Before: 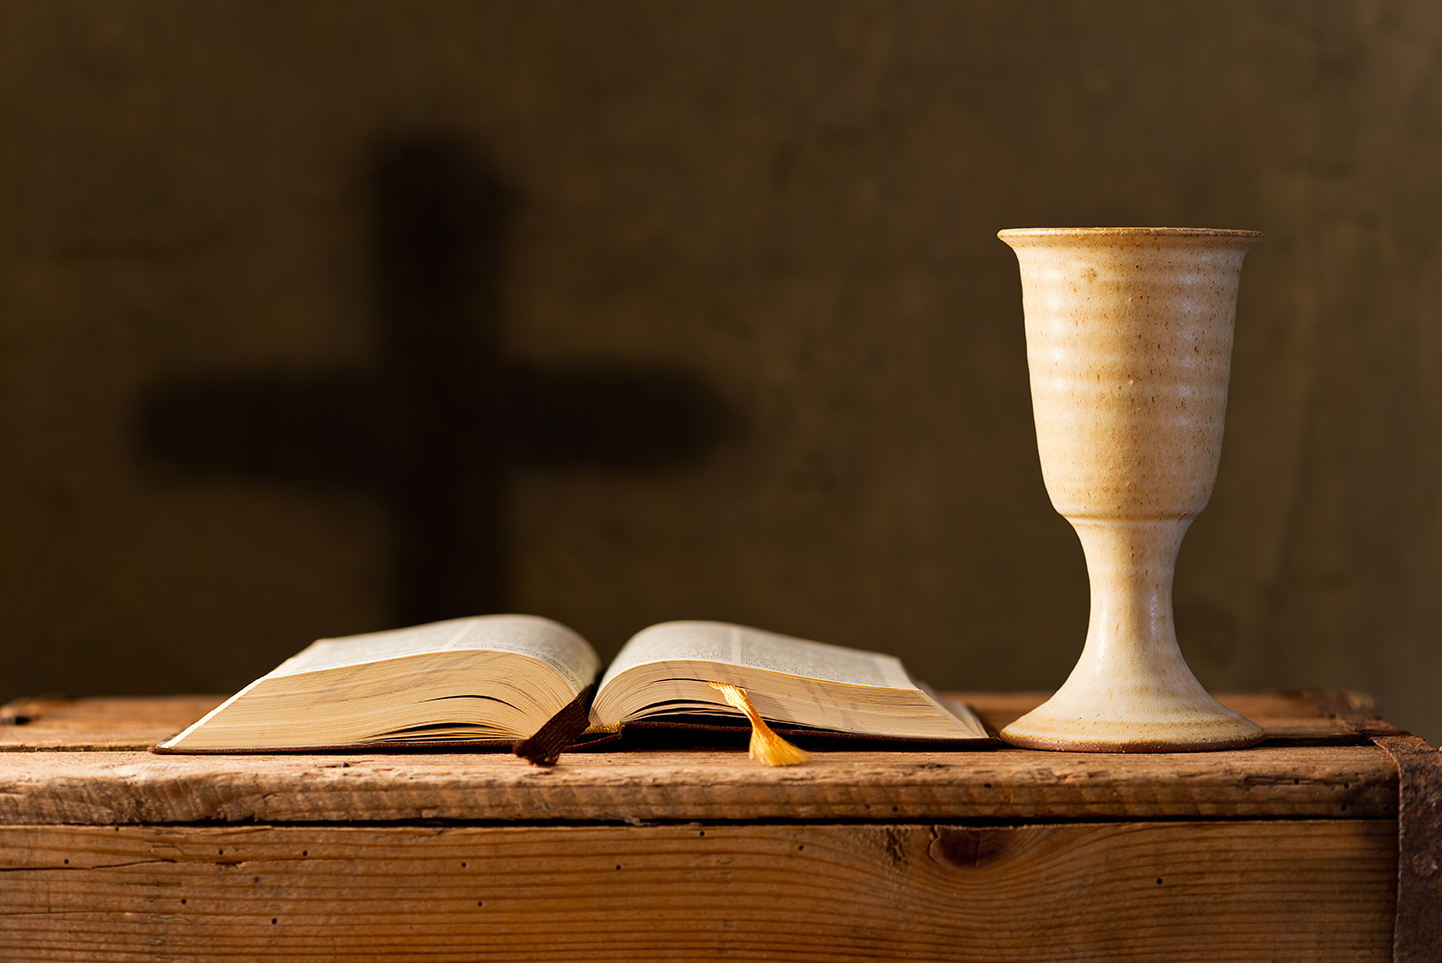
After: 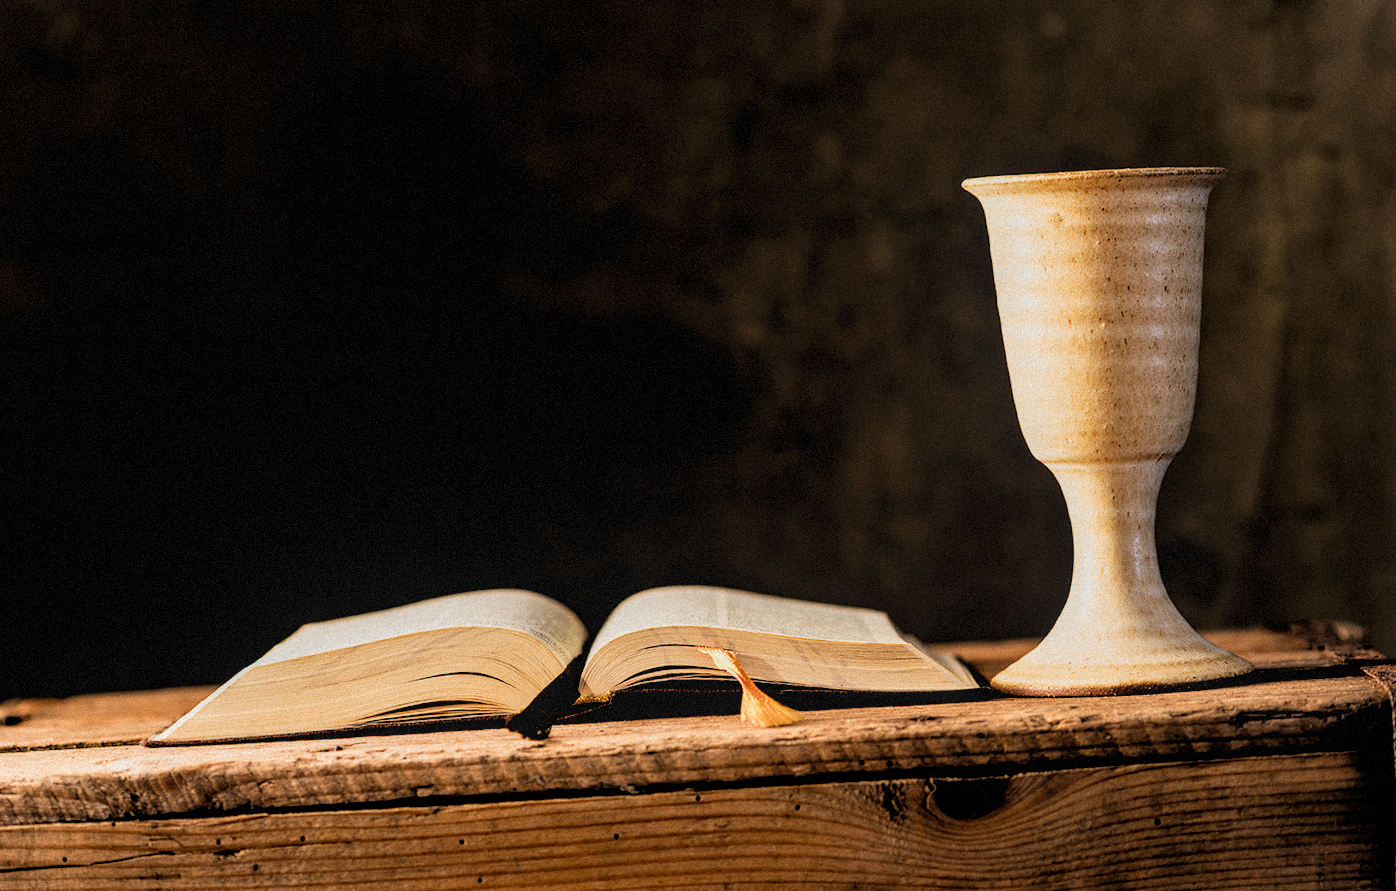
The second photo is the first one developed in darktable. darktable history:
contrast brightness saturation: saturation -0.05
rotate and perspective: rotation -3°, crop left 0.031, crop right 0.968, crop top 0.07, crop bottom 0.93
local contrast: on, module defaults
tone equalizer: -8 EV -0.417 EV, -7 EV -0.389 EV, -6 EV -0.333 EV, -5 EV -0.222 EV, -3 EV 0.222 EV, -2 EV 0.333 EV, -1 EV 0.389 EV, +0 EV 0.417 EV, edges refinement/feathering 500, mask exposure compensation -1.57 EV, preserve details no
rgb levels: levels [[0.013, 0.434, 0.89], [0, 0.5, 1], [0, 0.5, 1]]
grain: mid-tones bias 0%
filmic rgb: black relative exposure -7.75 EV, white relative exposure 4.4 EV, threshold 3 EV, hardness 3.76, latitude 50%, contrast 1.1, color science v5 (2021), contrast in shadows safe, contrast in highlights safe, enable highlight reconstruction true
